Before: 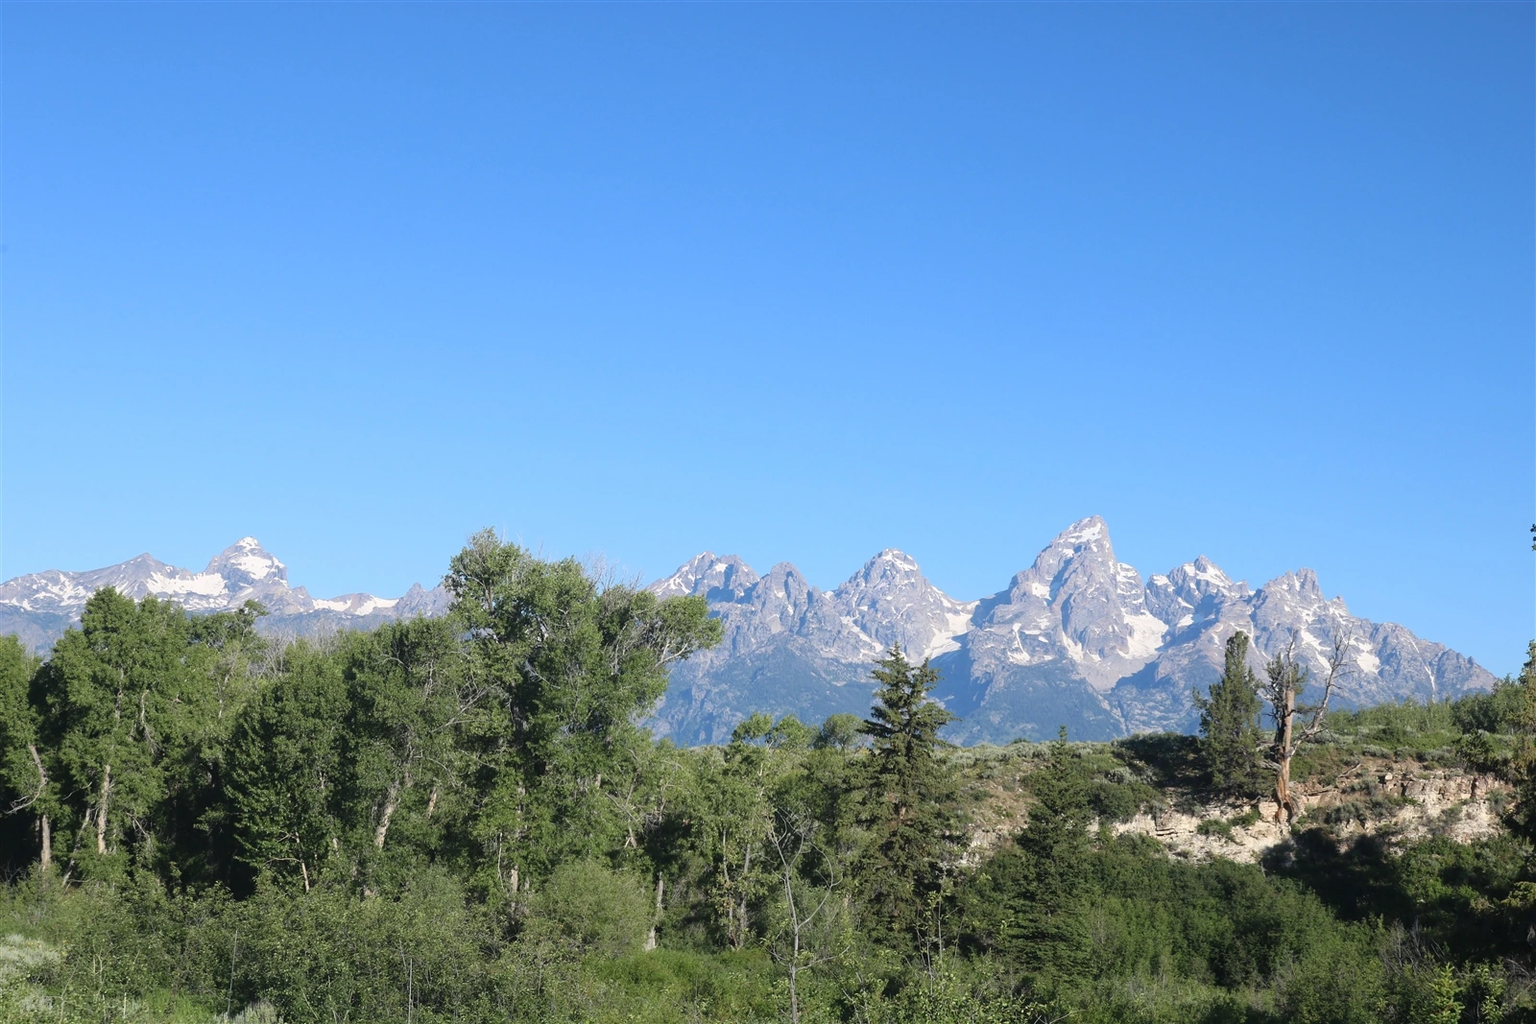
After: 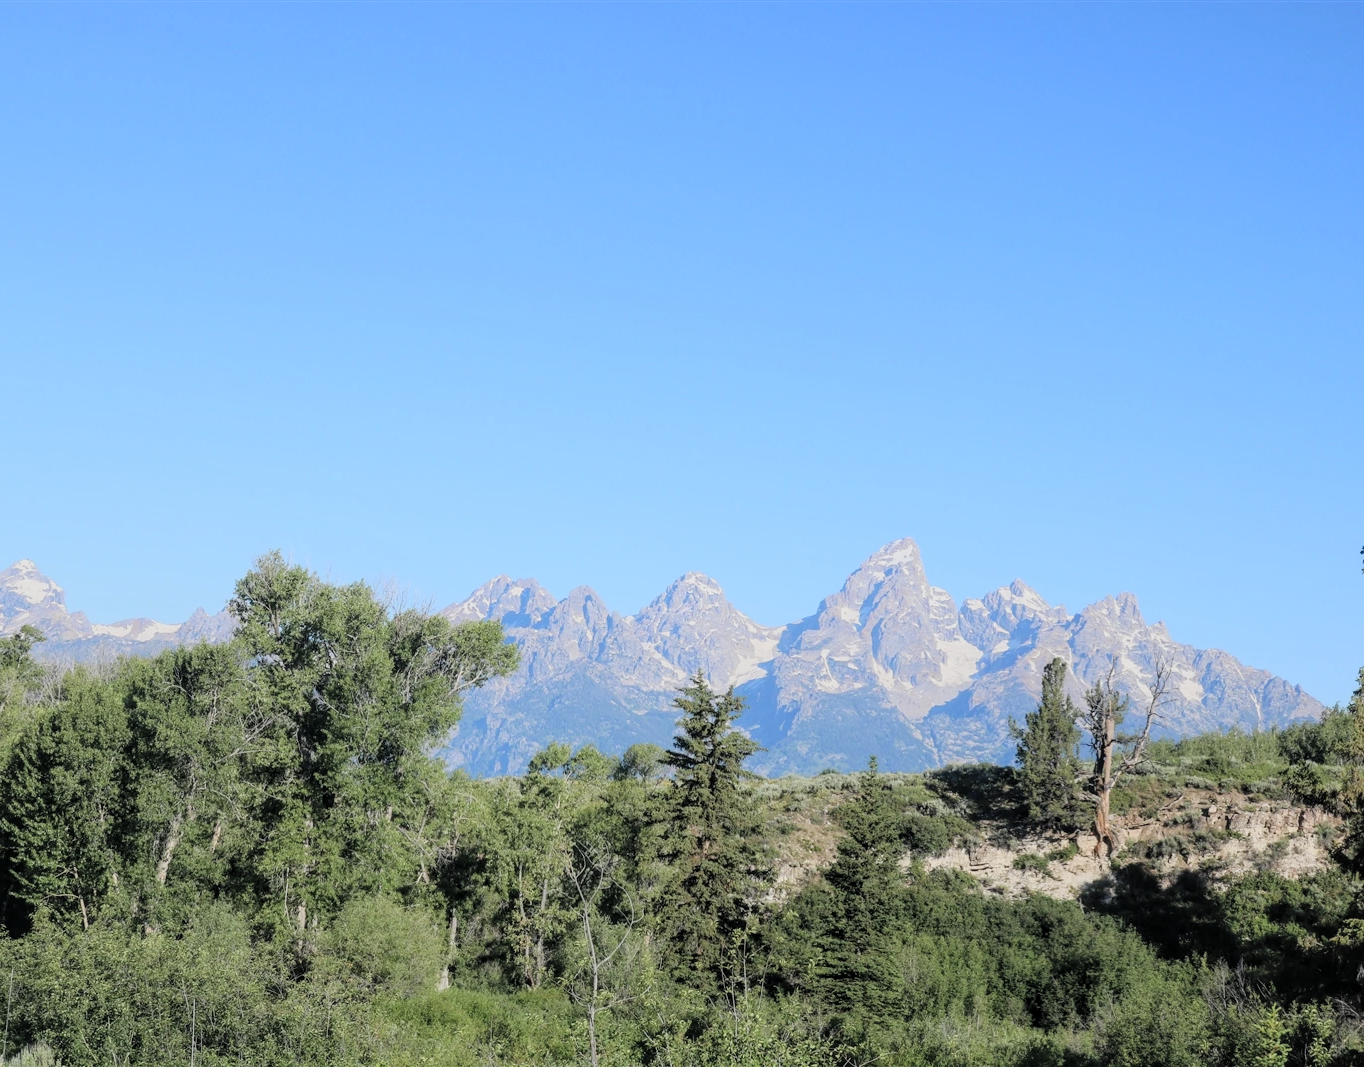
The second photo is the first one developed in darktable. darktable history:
crop and rotate: left 14.738%
contrast brightness saturation: brightness 0.149
color zones: curves: ch0 [(0.068, 0.464) (0.25, 0.5) (0.48, 0.508) (0.75, 0.536) (0.886, 0.476) (0.967, 0.456)]; ch1 [(0.066, 0.456) (0.25, 0.5) (0.616, 0.508) (0.746, 0.56) (0.934, 0.444)], mix 101.61%
local contrast: on, module defaults
filmic rgb: black relative exposure -7.65 EV, white relative exposure 4.56 EV, hardness 3.61
